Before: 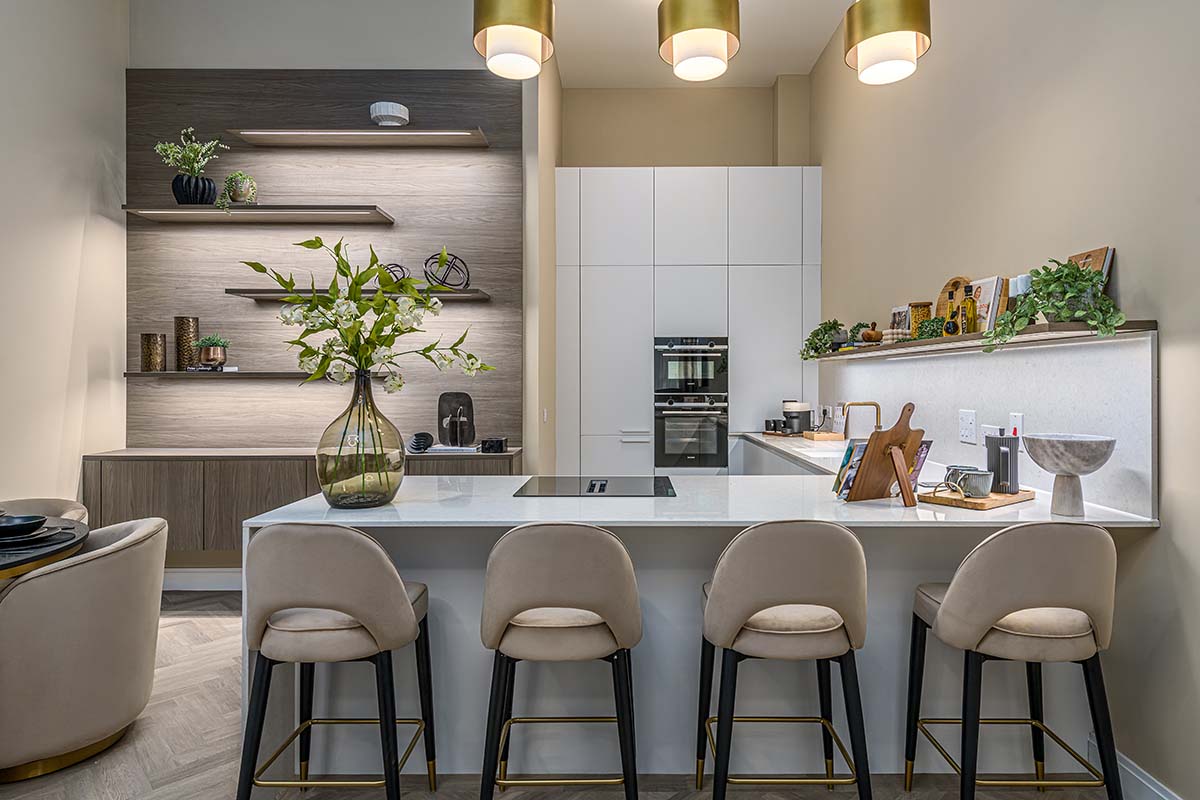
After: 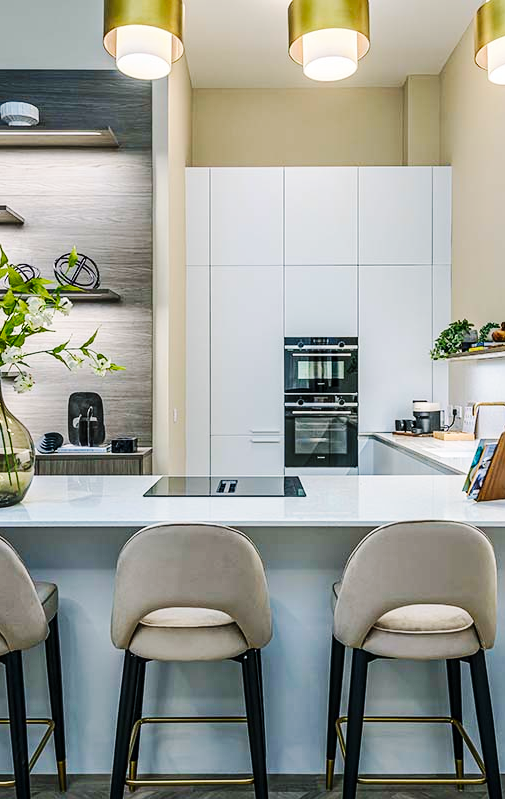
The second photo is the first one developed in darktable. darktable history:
color balance rgb: power › luminance -7.709%, power › chroma 1.076%, power › hue 217.86°, perceptual saturation grading › global saturation 0.379%, perceptual brilliance grading › mid-tones 10.952%, perceptual brilliance grading › shadows 15.429%, global vibrance 12.023%
base curve: curves: ch0 [(0, 0) (0.032, 0.025) (0.121, 0.166) (0.206, 0.329) (0.605, 0.79) (1, 1)], preserve colors none
crop: left 30.899%, right 27.014%
